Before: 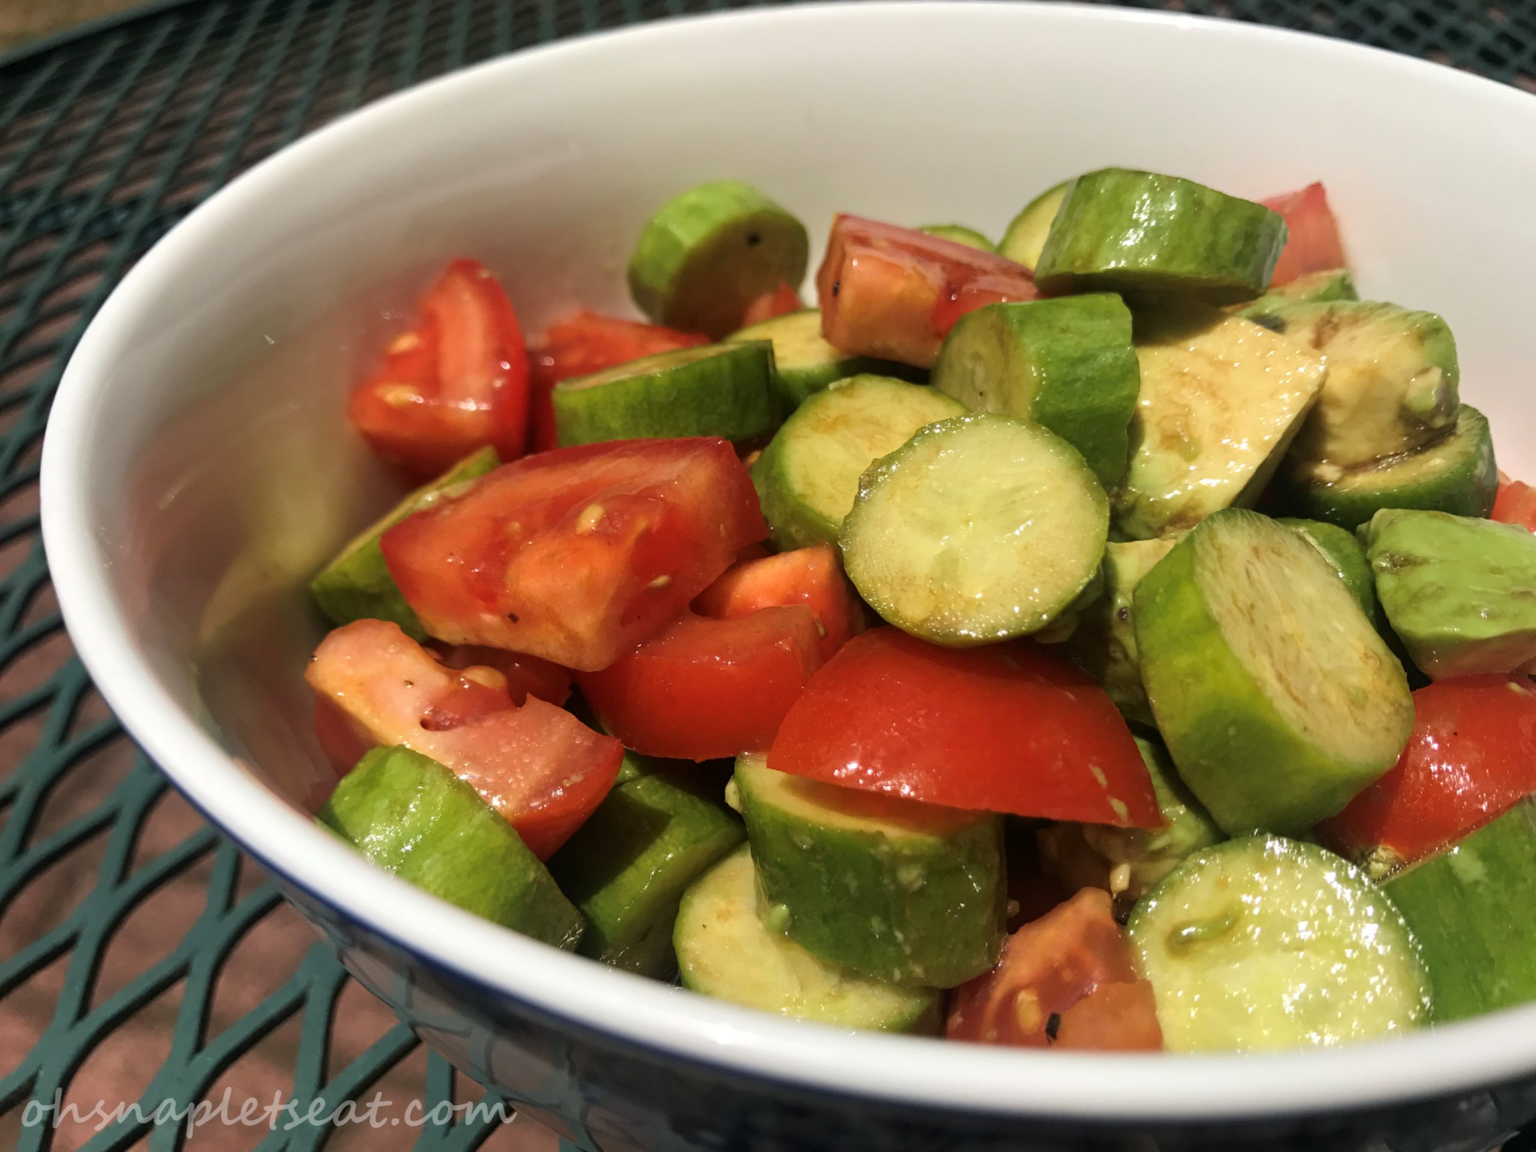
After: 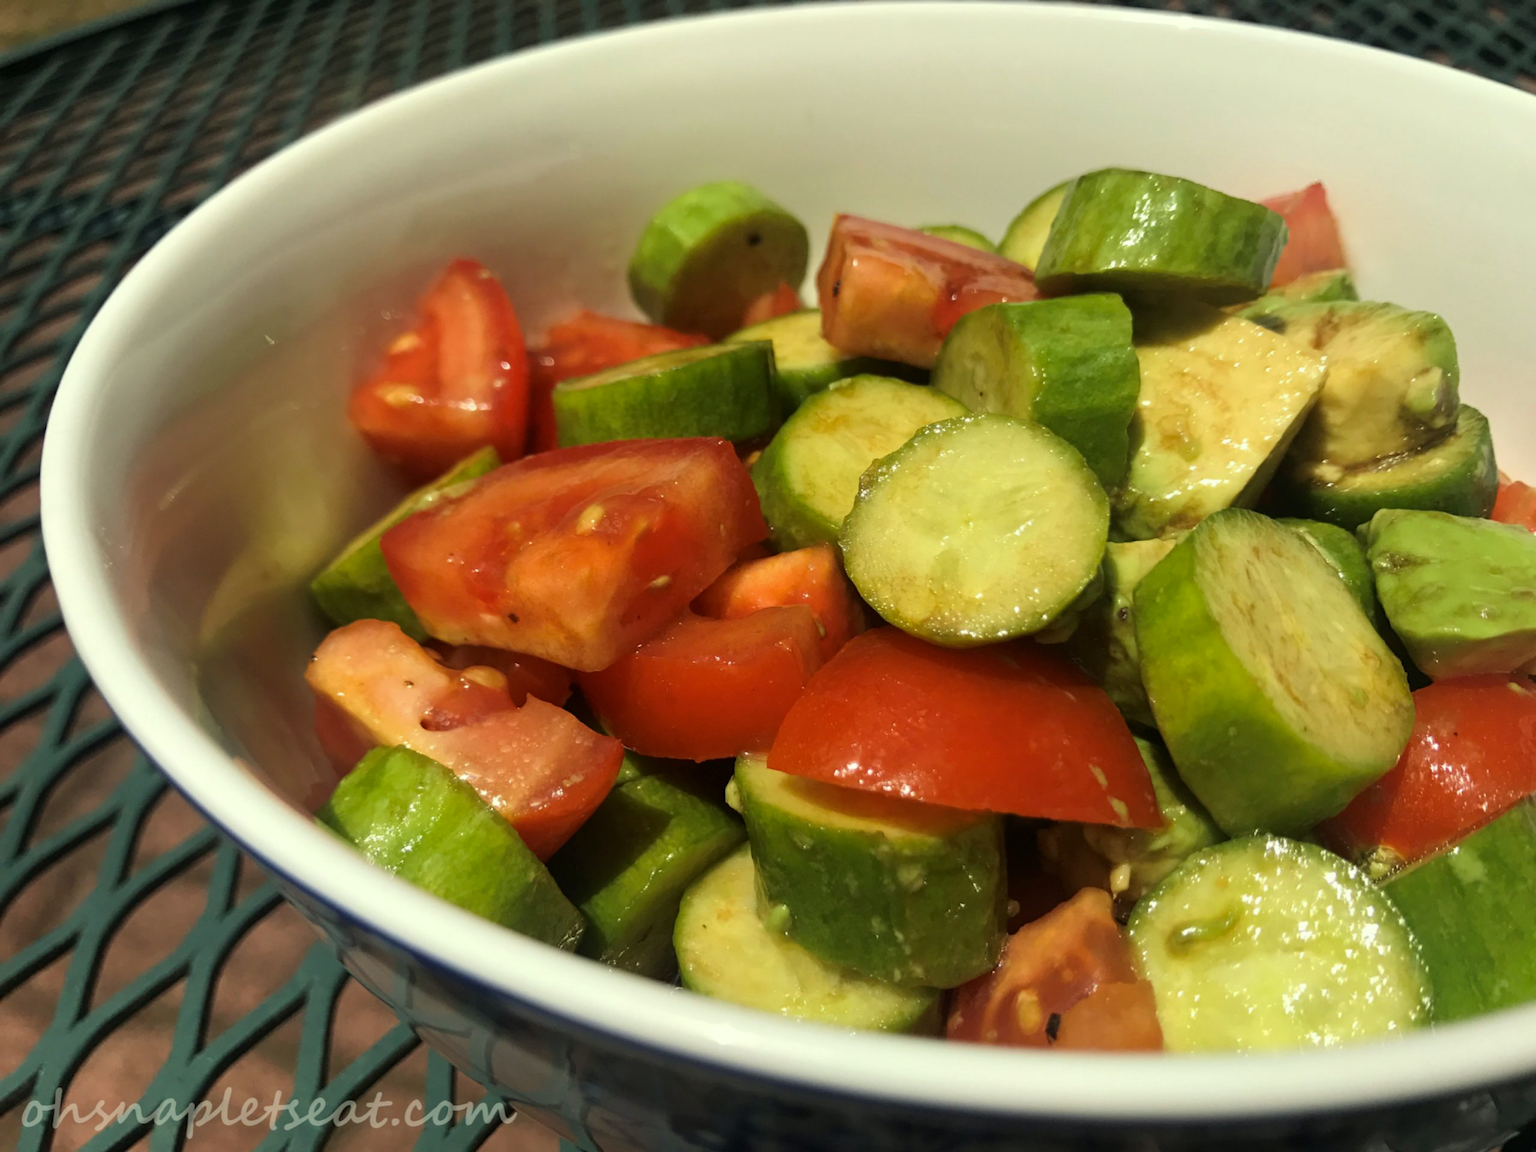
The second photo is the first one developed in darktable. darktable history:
color correction: highlights a* -5.74, highlights b* 10.93
